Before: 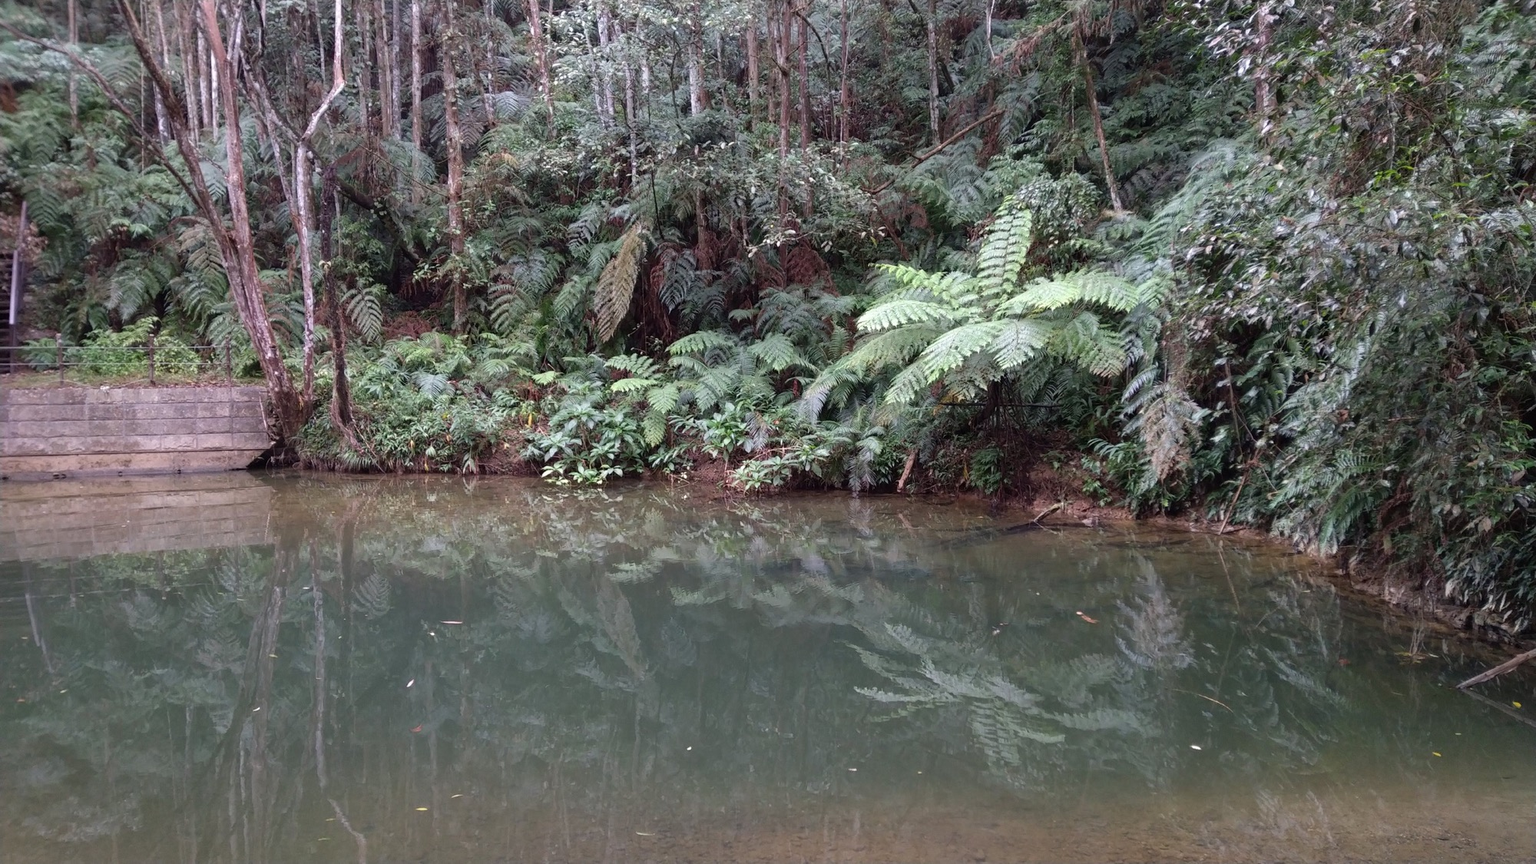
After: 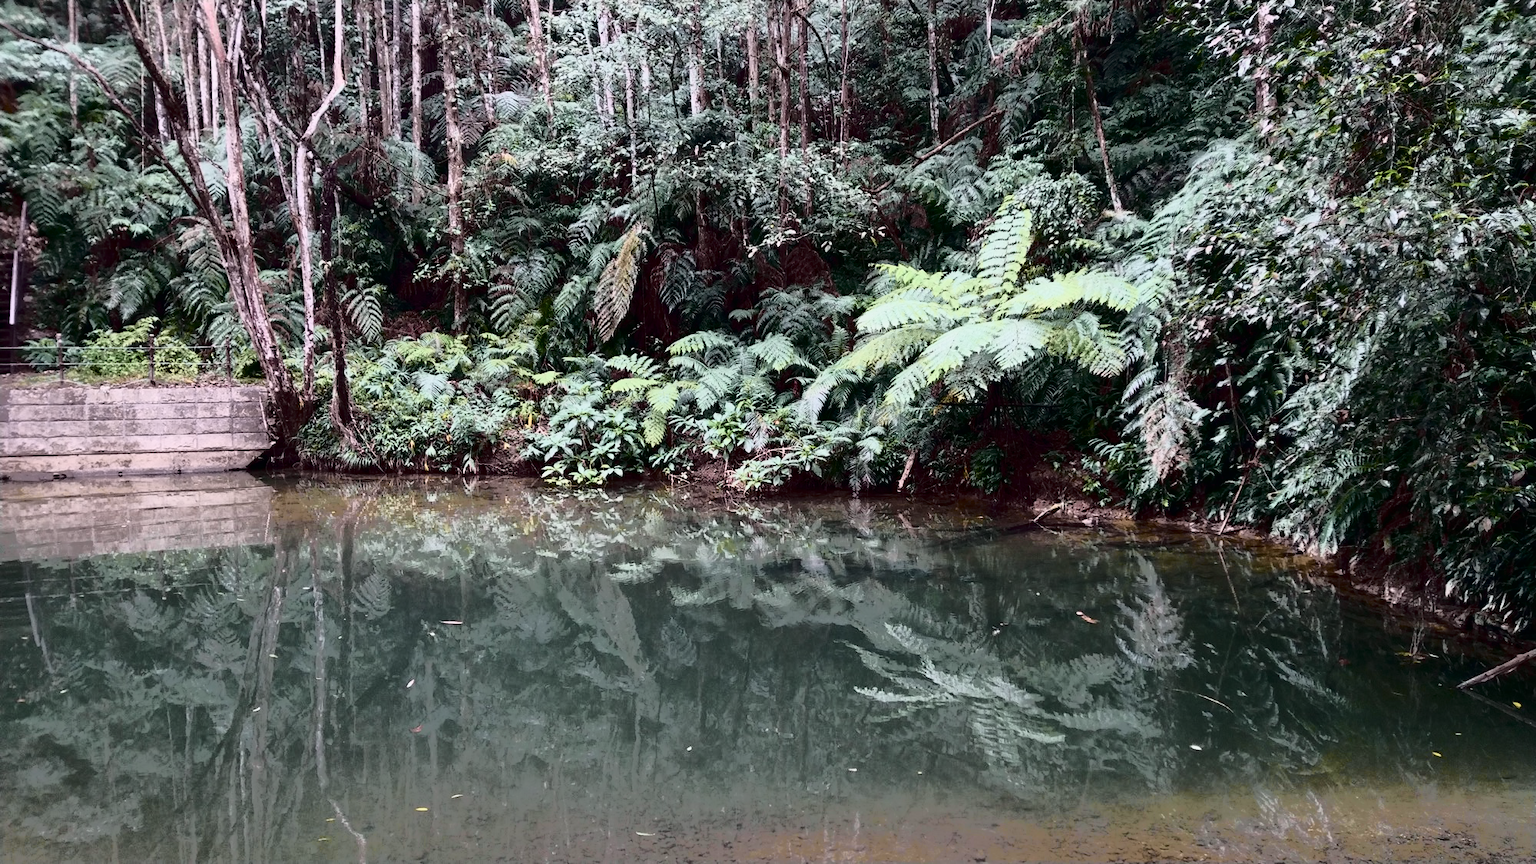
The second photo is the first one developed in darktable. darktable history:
contrast brightness saturation: contrast 0.28
tone curve: curves: ch0 [(0, 0) (0.081, 0.033) (0.192, 0.124) (0.283, 0.238) (0.407, 0.476) (0.495, 0.521) (0.661, 0.756) (0.788, 0.87) (1, 0.951)]; ch1 [(0, 0) (0.161, 0.092) (0.35, 0.33) (0.392, 0.392) (0.427, 0.426) (0.479, 0.472) (0.505, 0.497) (0.521, 0.524) (0.567, 0.56) (0.583, 0.592) (0.625, 0.627) (0.678, 0.733) (1, 1)]; ch2 [(0, 0) (0.346, 0.362) (0.404, 0.427) (0.502, 0.499) (0.531, 0.523) (0.544, 0.561) (0.58, 0.59) (0.629, 0.642) (0.717, 0.678) (1, 1)], color space Lab, independent channels, preserve colors none
